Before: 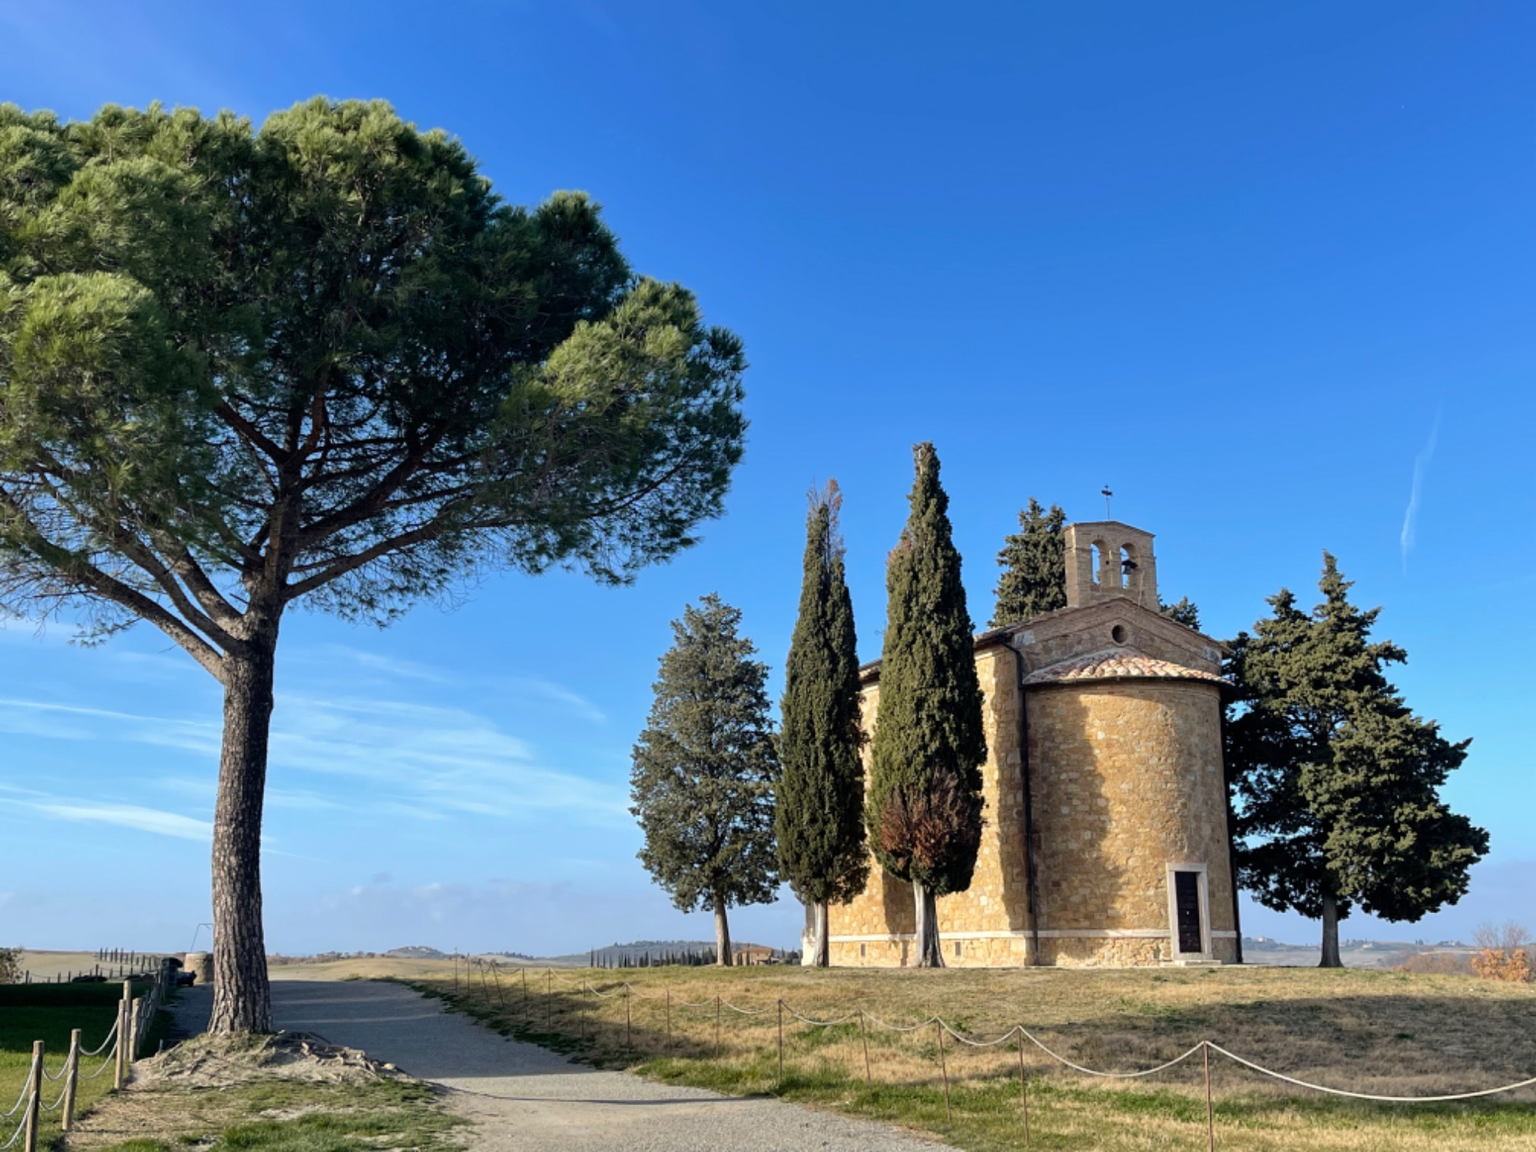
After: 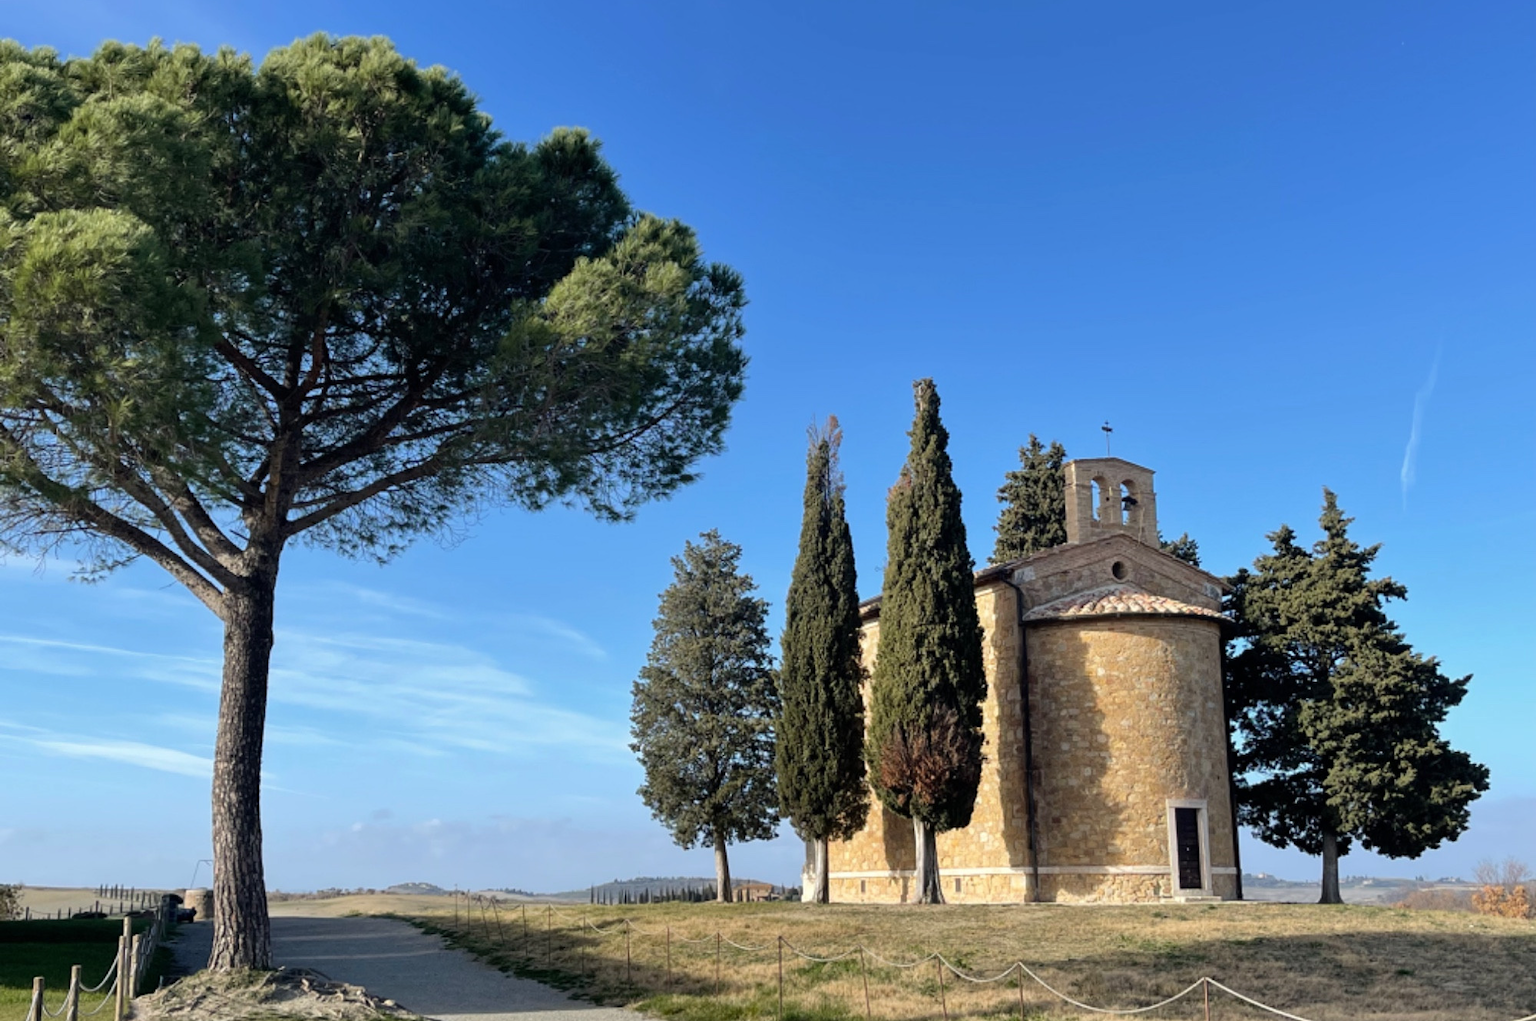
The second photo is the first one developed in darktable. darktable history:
crop and rotate: top 5.558%, bottom 5.737%
contrast brightness saturation: saturation -0.062
